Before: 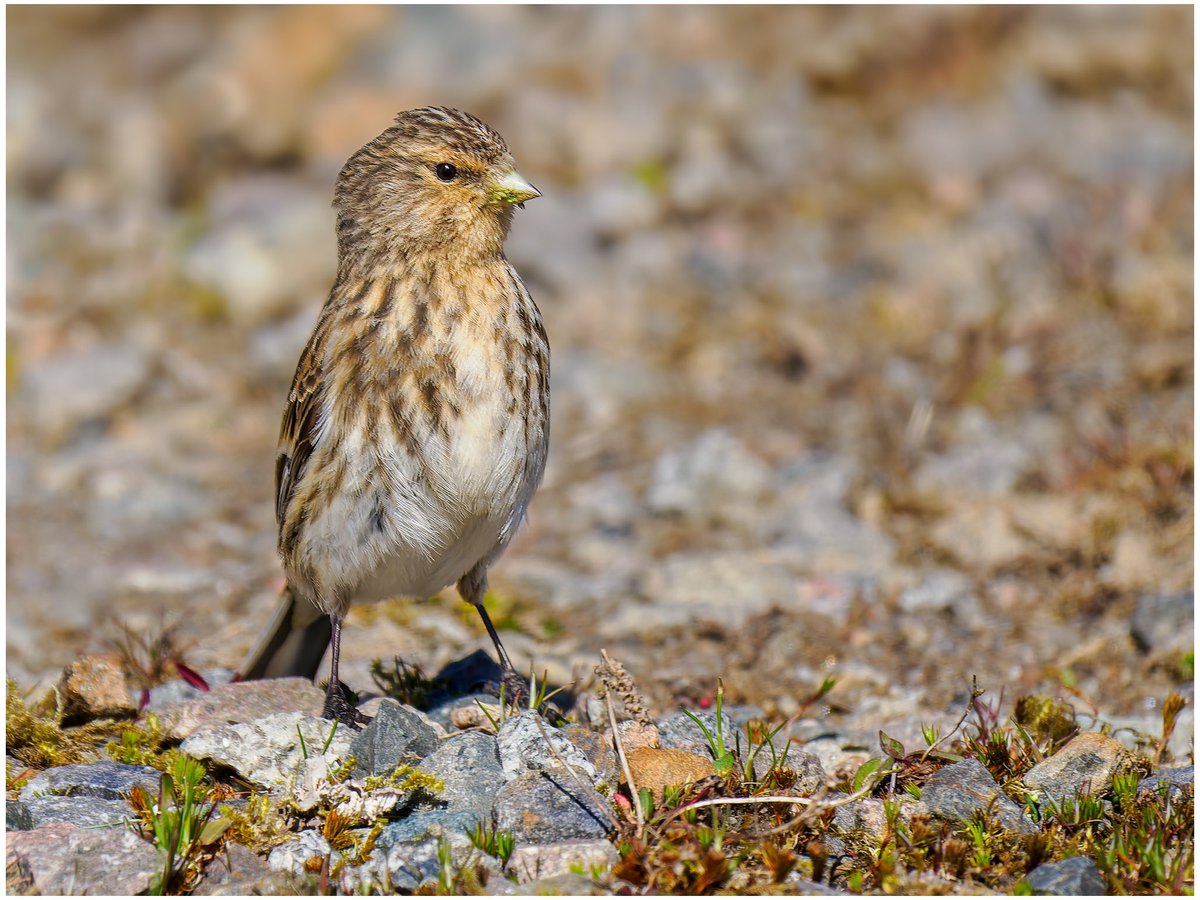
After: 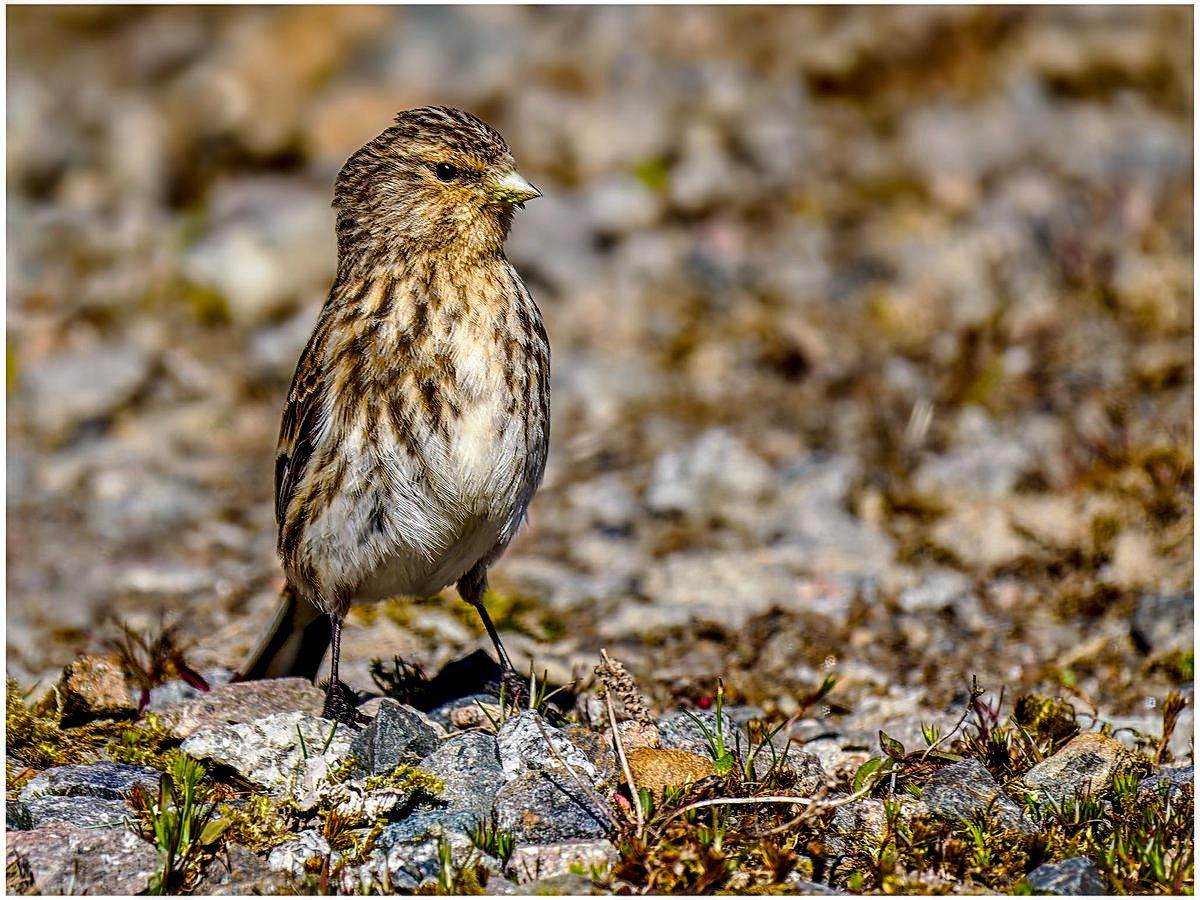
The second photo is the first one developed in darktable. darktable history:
color balance rgb: perceptual saturation grading › global saturation 20%, perceptual saturation grading › highlights -25.268%, perceptual saturation grading › shadows 50.065%, perceptual brilliance grading › highlights 17.775%, perceptual brilliance grading › mid-tones 31.926%, perceptual brilliance grading › shadows -30.657%, global vibrance 0.276%
local contrast: detail 160%
exposure: black level correction 0, exposure -0.685 EV, compensate highlight preservation false
sharpen: on, module defaults
